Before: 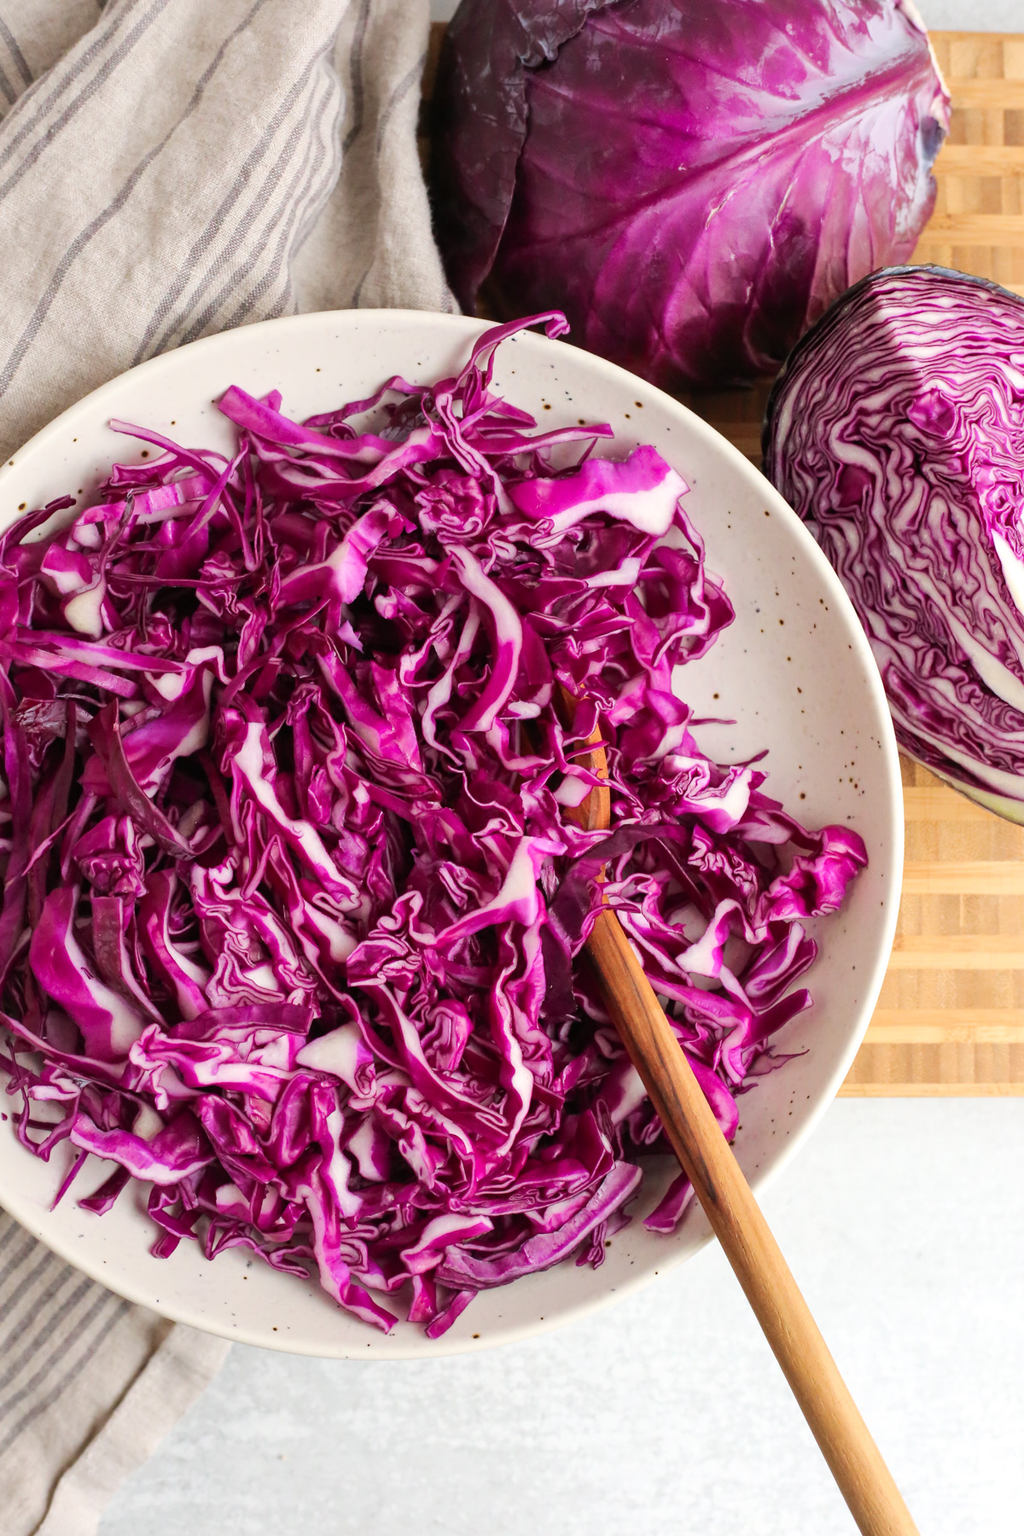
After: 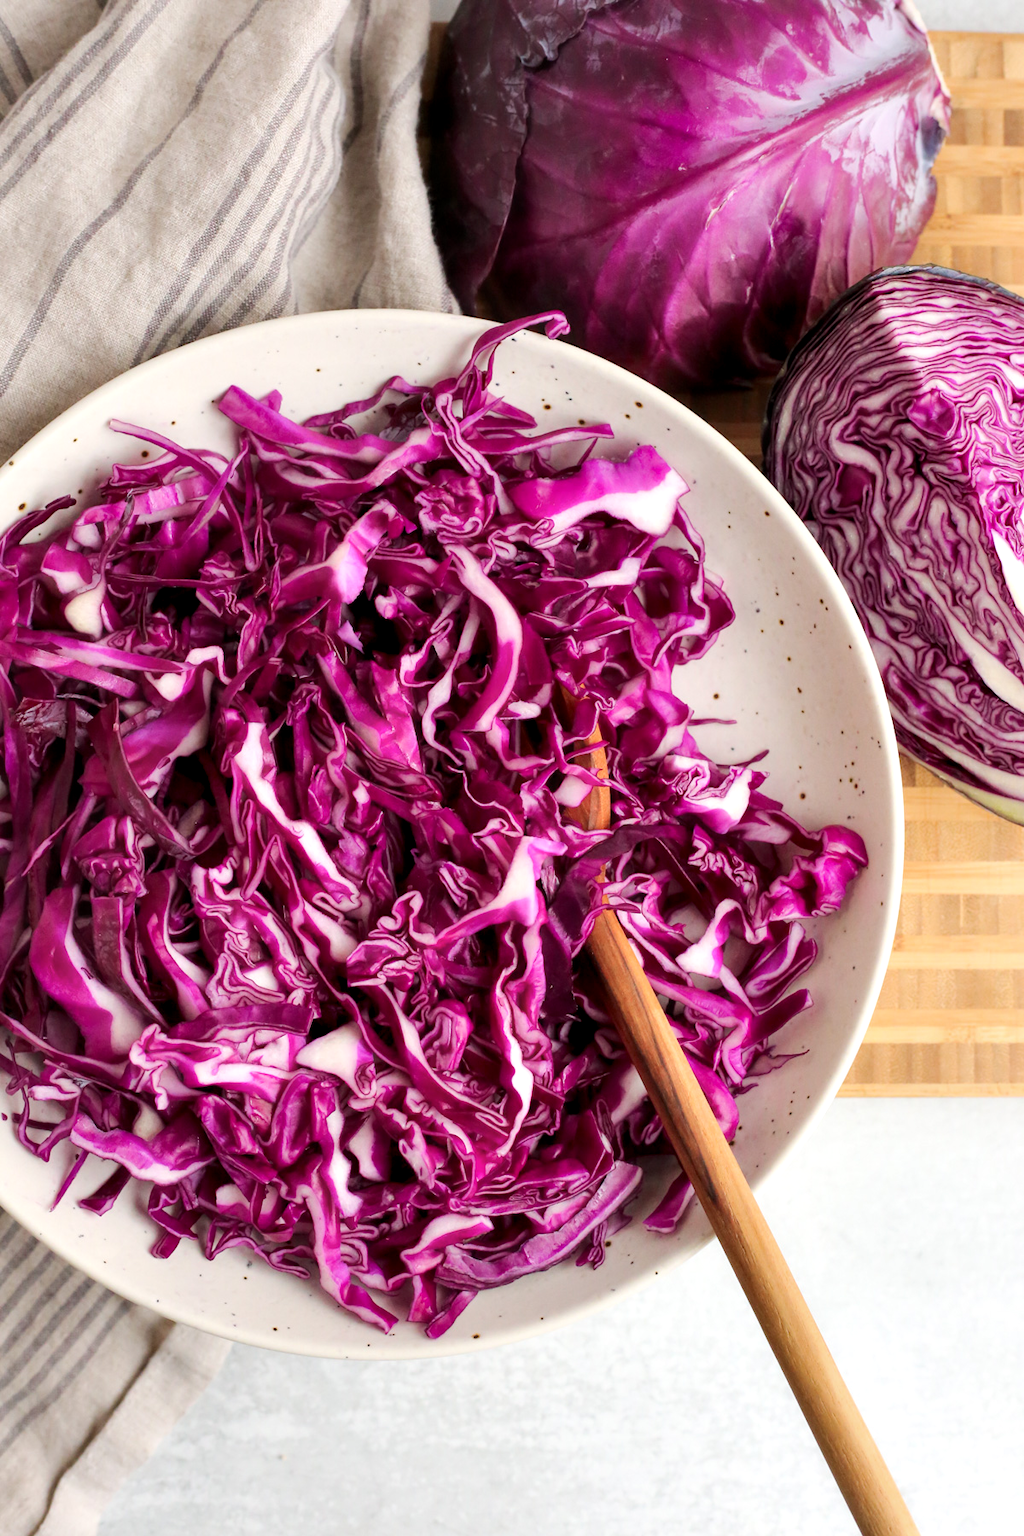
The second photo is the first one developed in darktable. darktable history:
contrast equalizer: y [[0.579, 0.58, 0.505, 0.5, 0.5, 0.5], [0.5 ×6], [0.5 ×6], [0 ×6], [0 ×6]]
